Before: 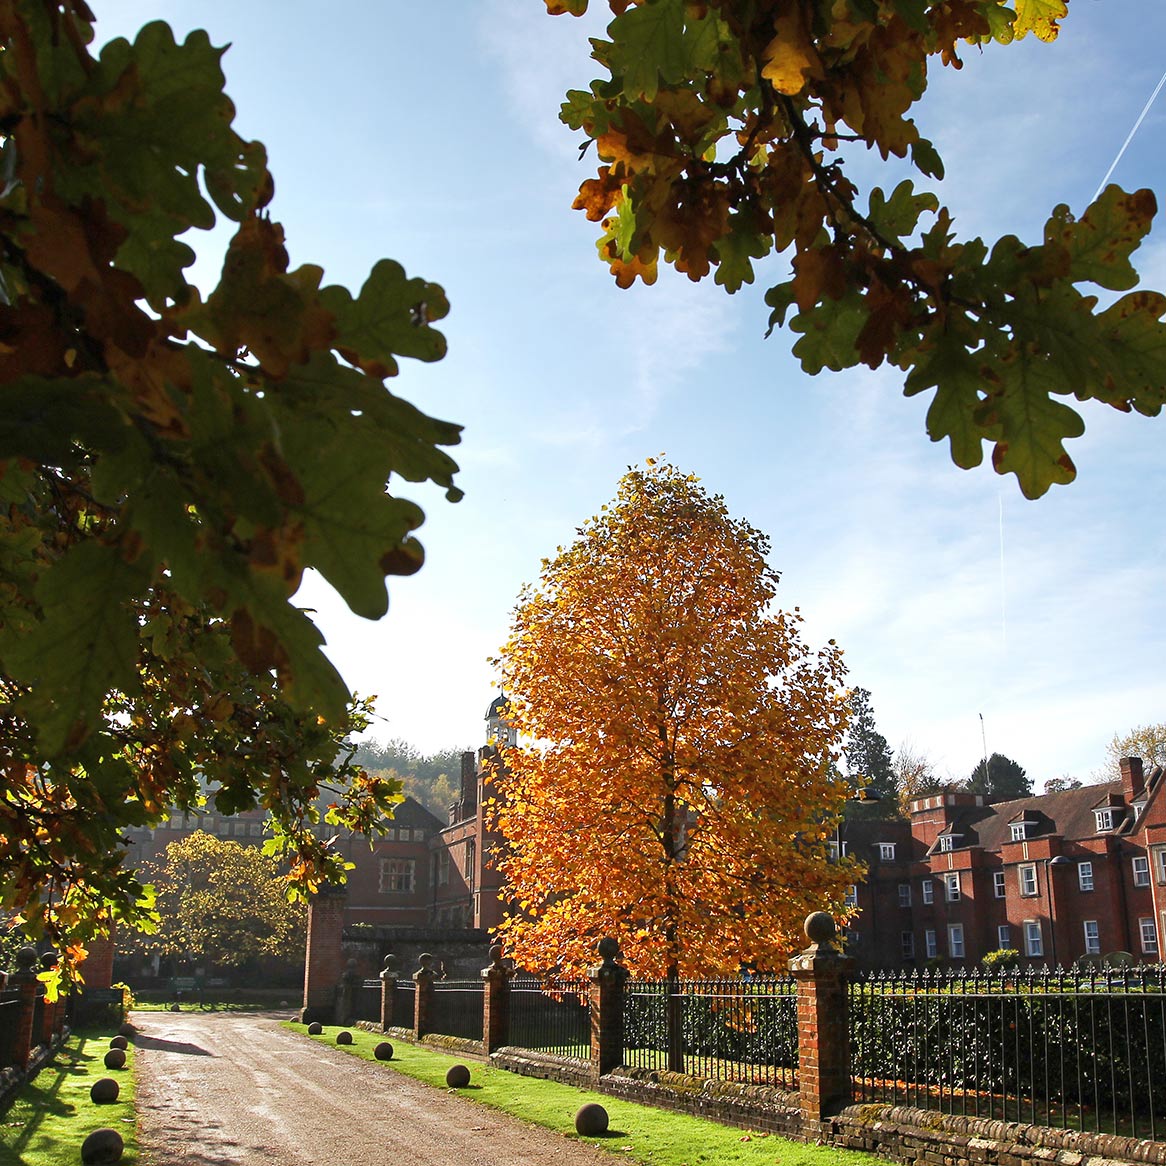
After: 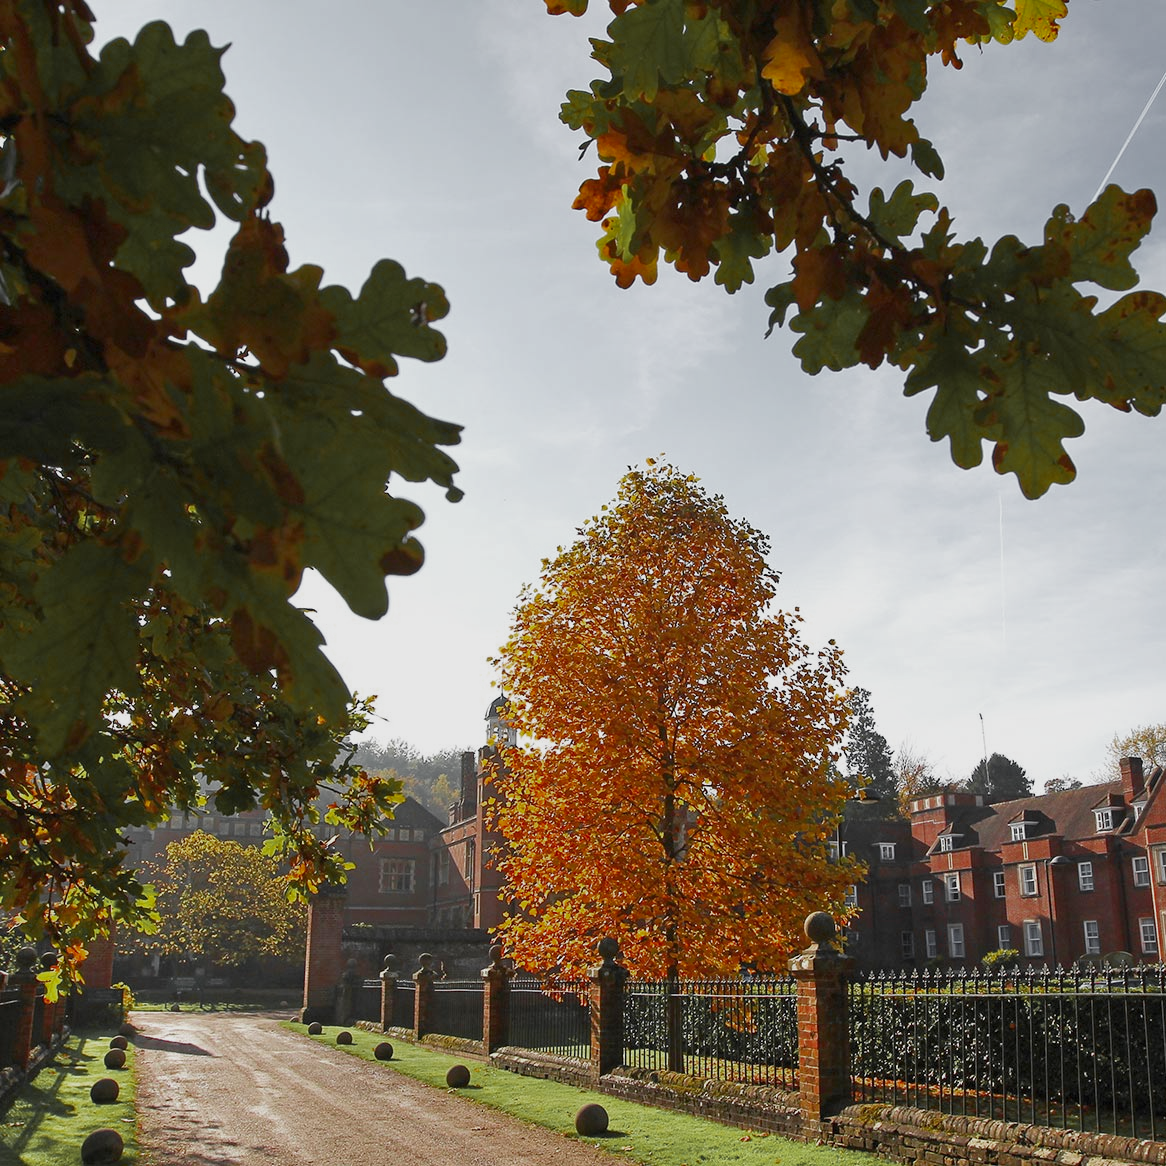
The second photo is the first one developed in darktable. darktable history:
color balance rgb: perceptual saturation grading › global saturation -0.31%, global vibrance -8%, contrast -13%, saturation formula JzAzBz (2021)
color zones: curves: ch0 [(0.004, 0.388) (0.125, 0.392) (0.25, 0.404) (0.375, 0.5) (0.5, 0.5) (0.625, 0.5) (0.75, 0.5) (0.875, 0.5)]; ch1 [(0, 0.5) (0.125, 0.5) (0.25, 0.5) (0.375, 0.124) (0.524, 0.124) (0.645, 0.128) (0.789, 0.132) (0.914, 0.096) (0.998, 0.068)]
